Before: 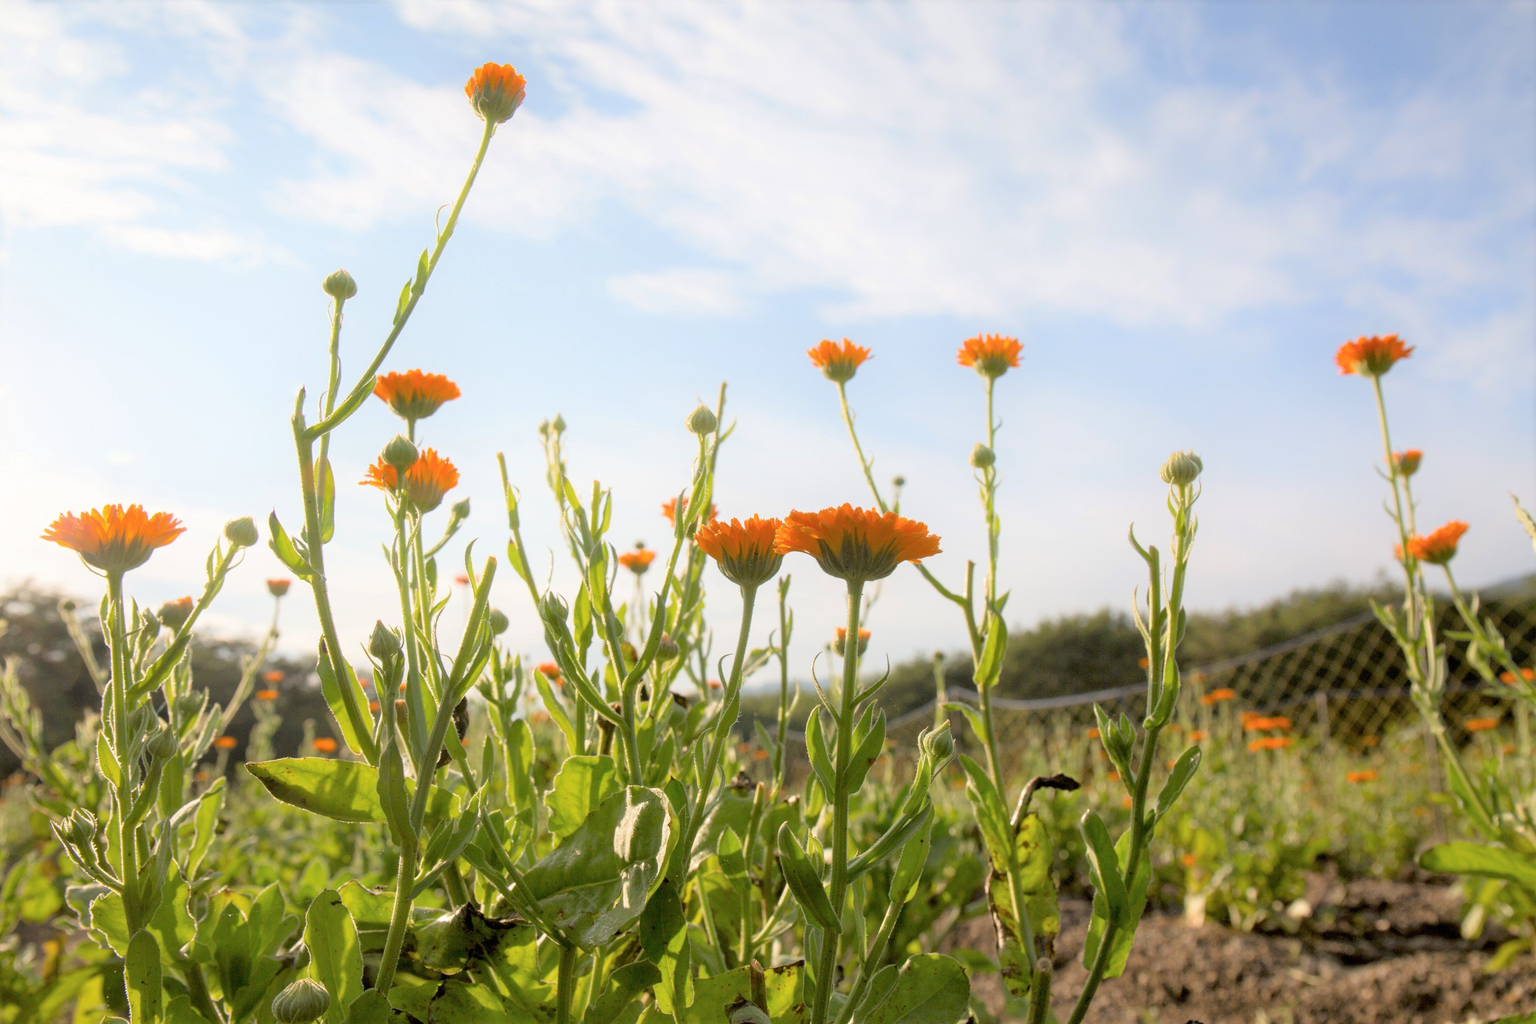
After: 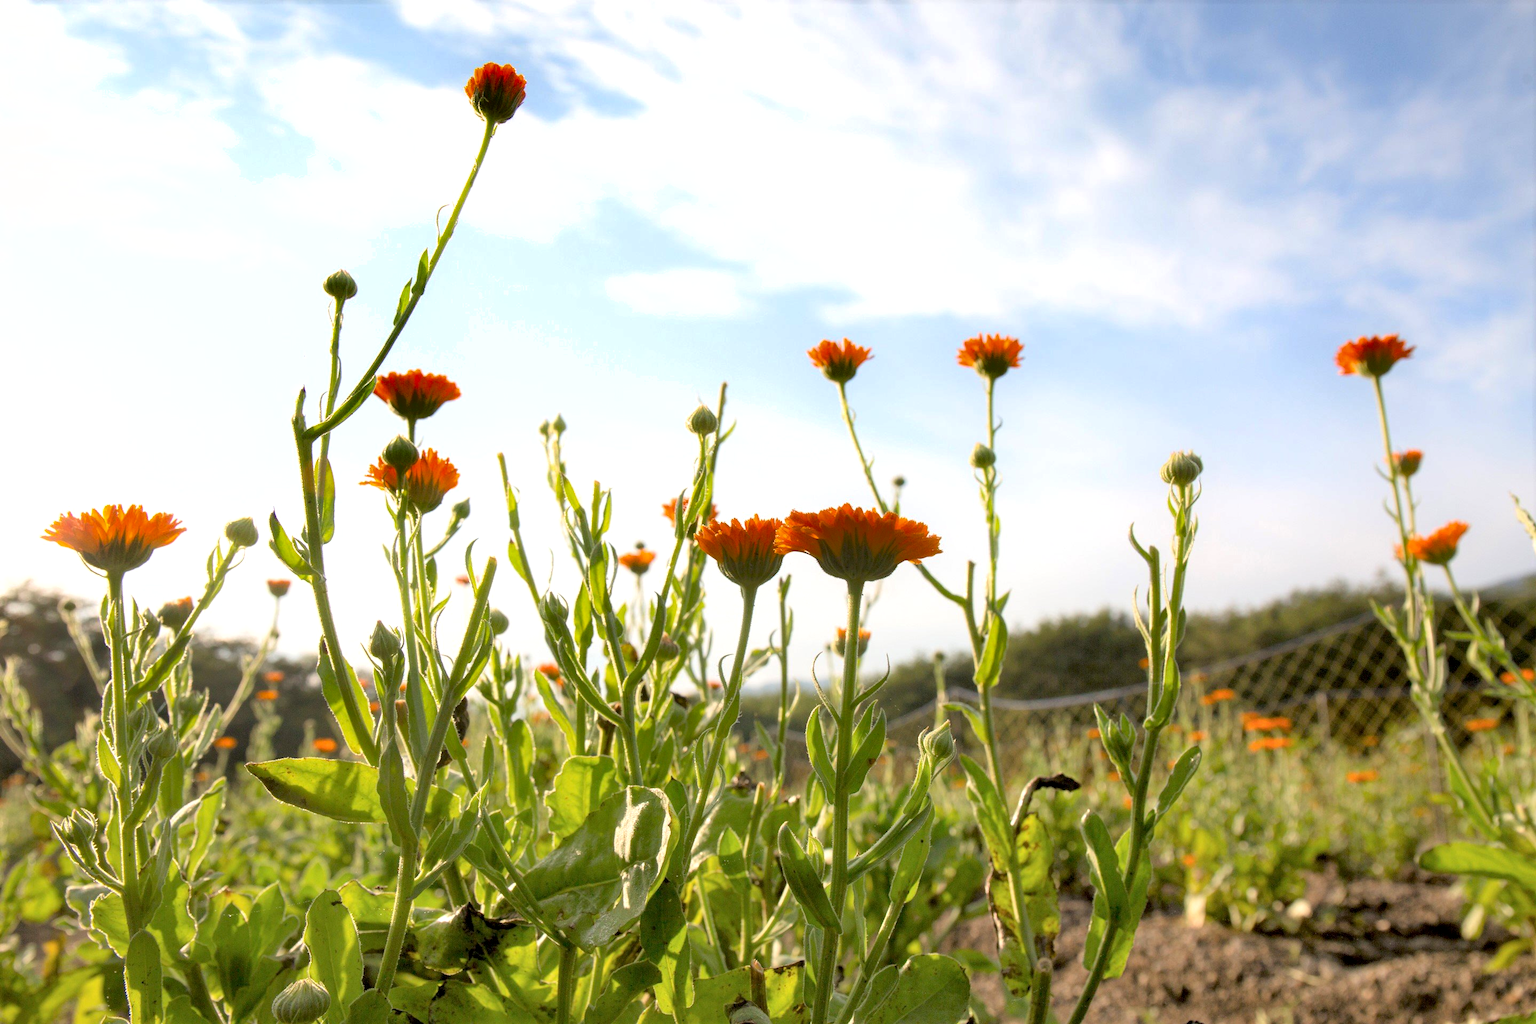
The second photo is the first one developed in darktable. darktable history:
shadows and highlights: radius 337.17, shadows 29.01, soften with gaussian
exposure: black level correction 0.001, exposure 0.3 EV, compensate highlight preservation false
